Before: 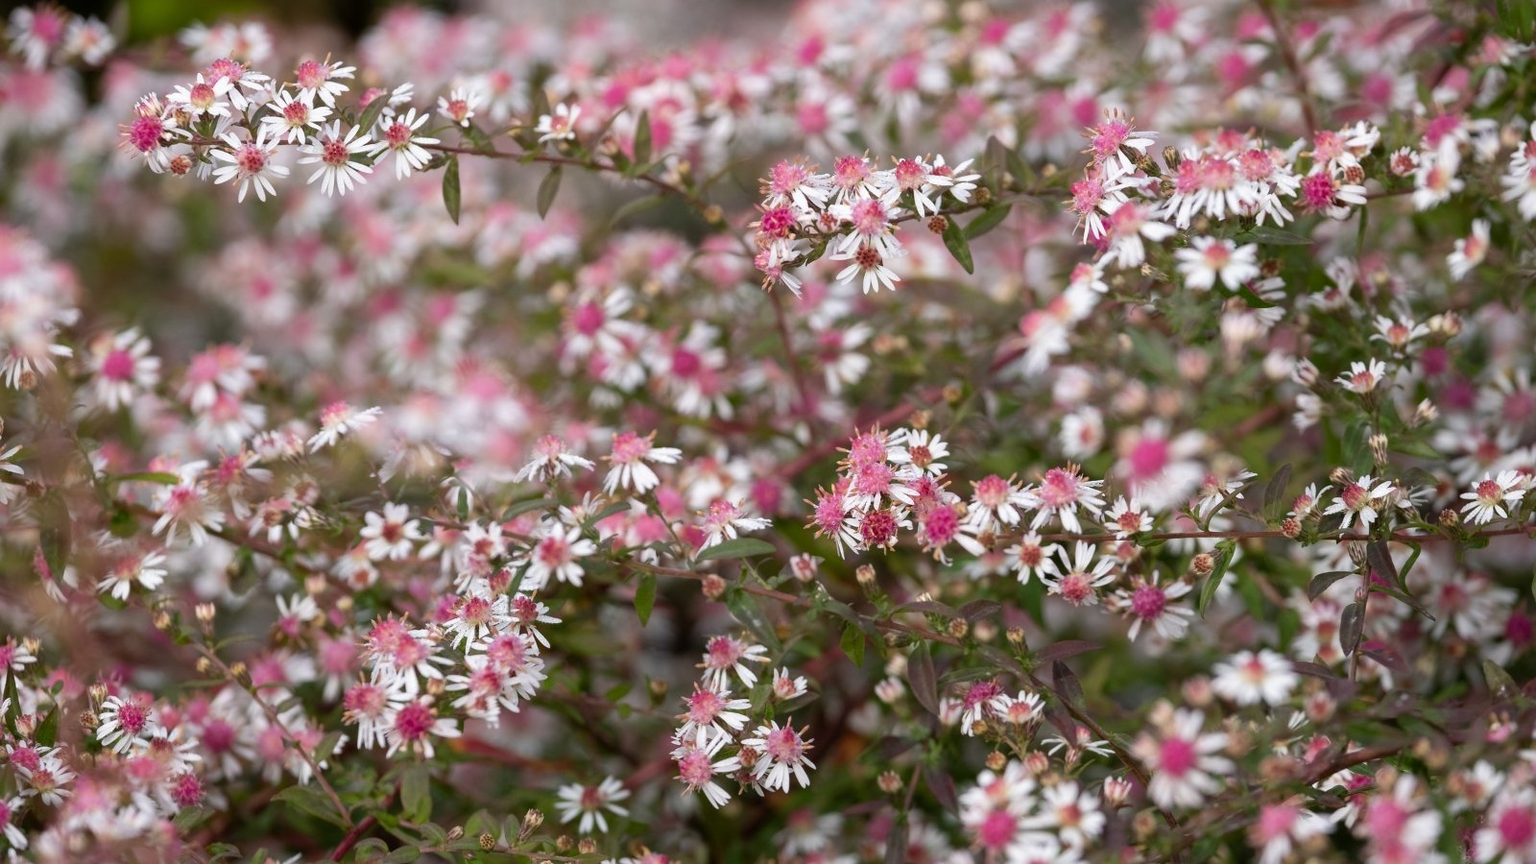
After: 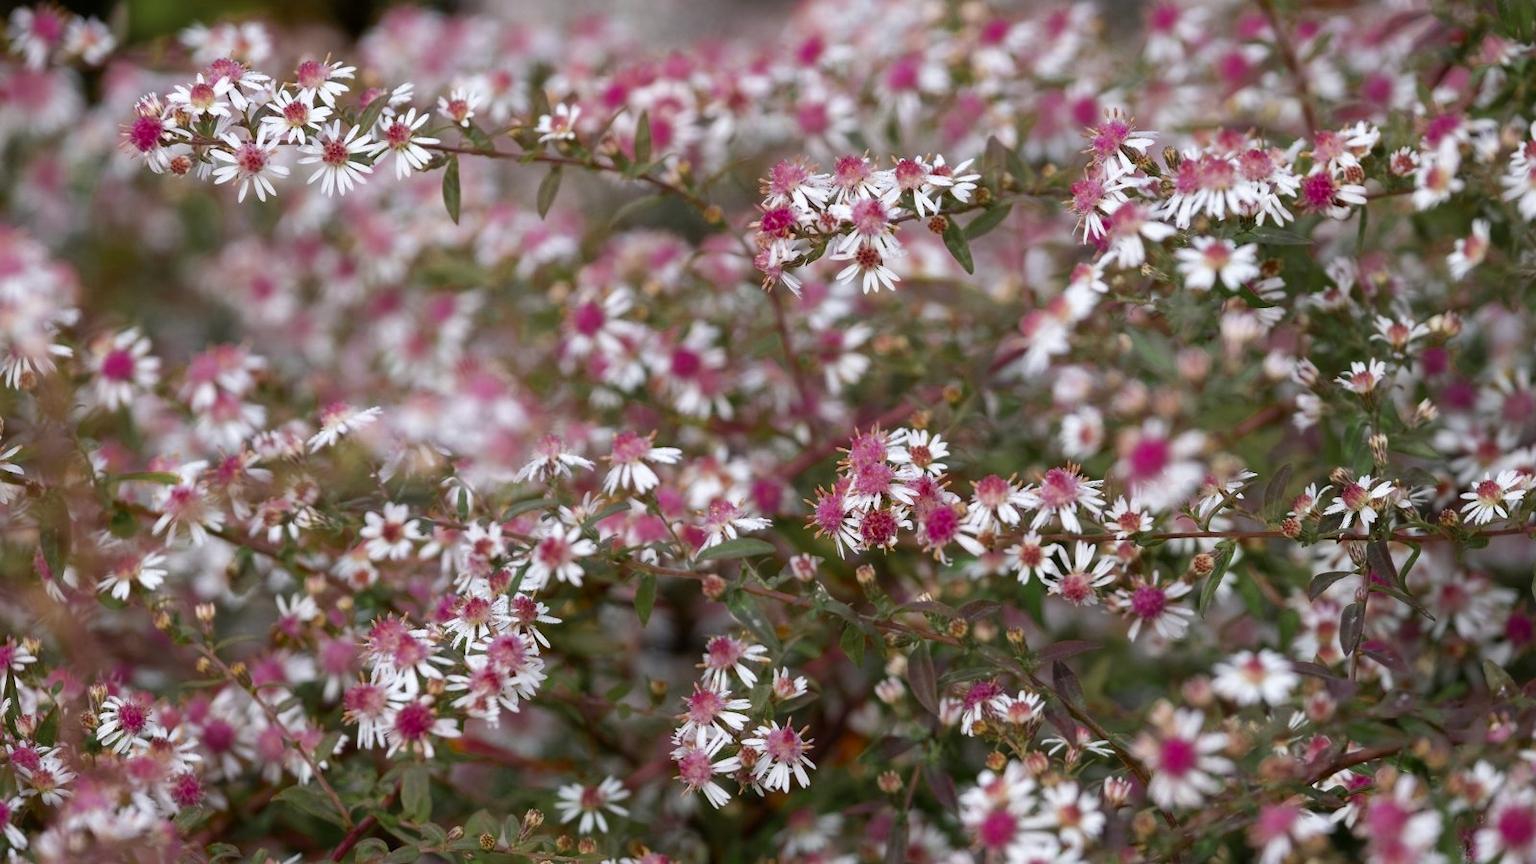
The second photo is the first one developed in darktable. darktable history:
color zones: curves: ch0 [(0.11, 0.396) (0.195, 0.36) (0.25, 0.5) (0.303, 0.412) (0.357, 0.544) (0.75, 0.5) (0.967, 0.328)]; ch1 [(0, 0.468) (0.112, 0.512) (0.202, 0.6) (0.25, 0.5) (0.307, 0.352) (0.357, 0.544) (0.75, 0.5) (0.963, 0.524)]
white balance: red 0.988, blue 1.017
